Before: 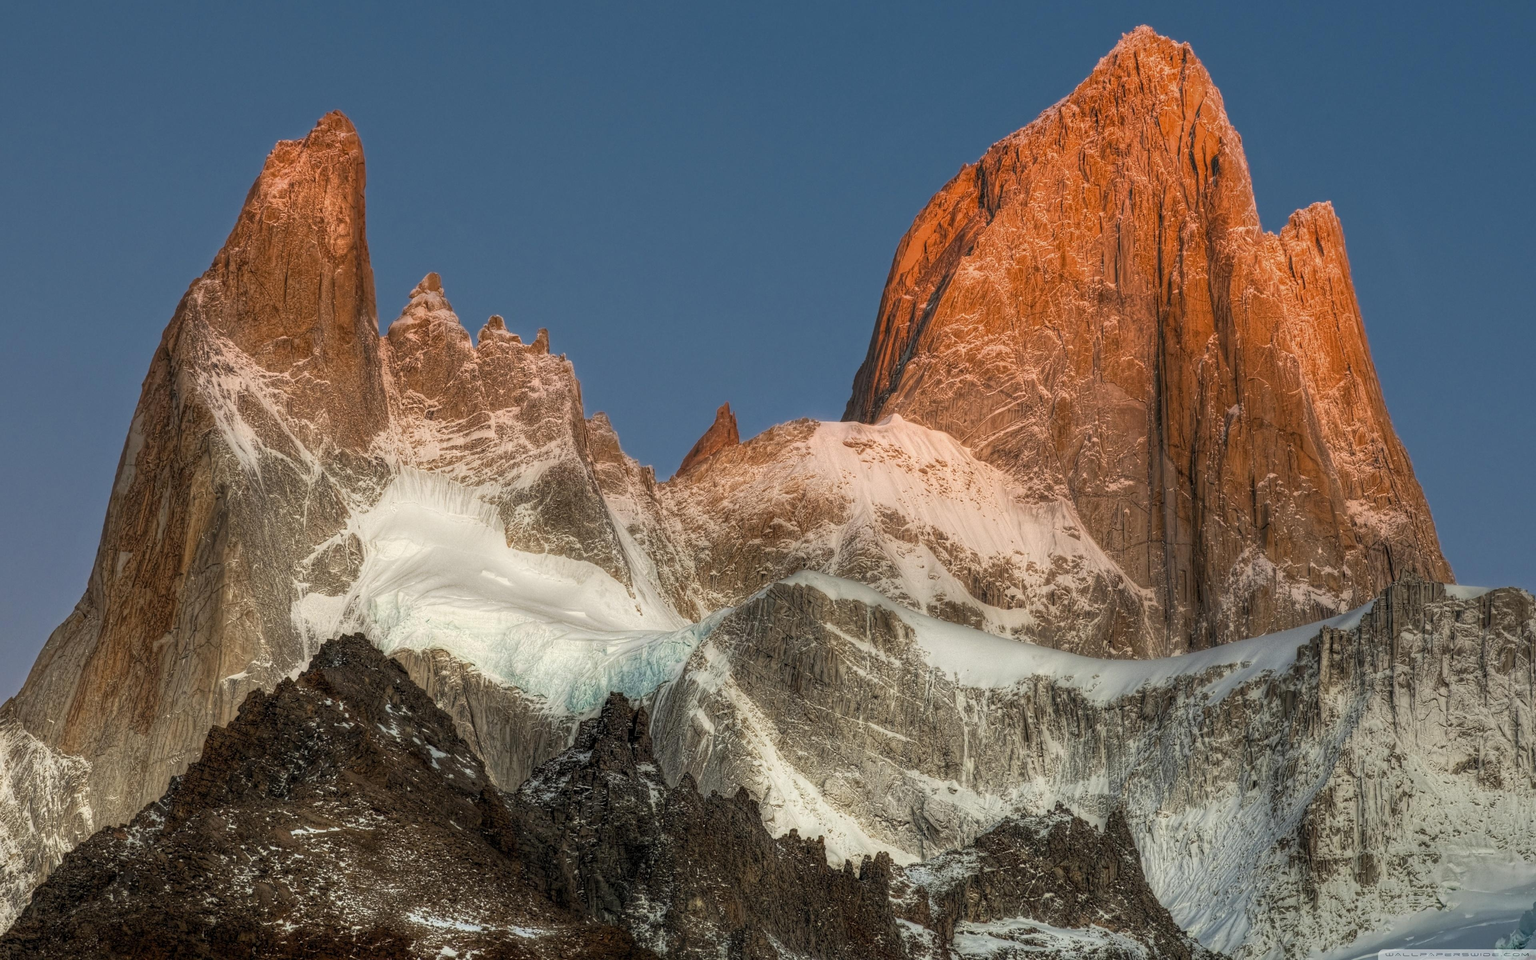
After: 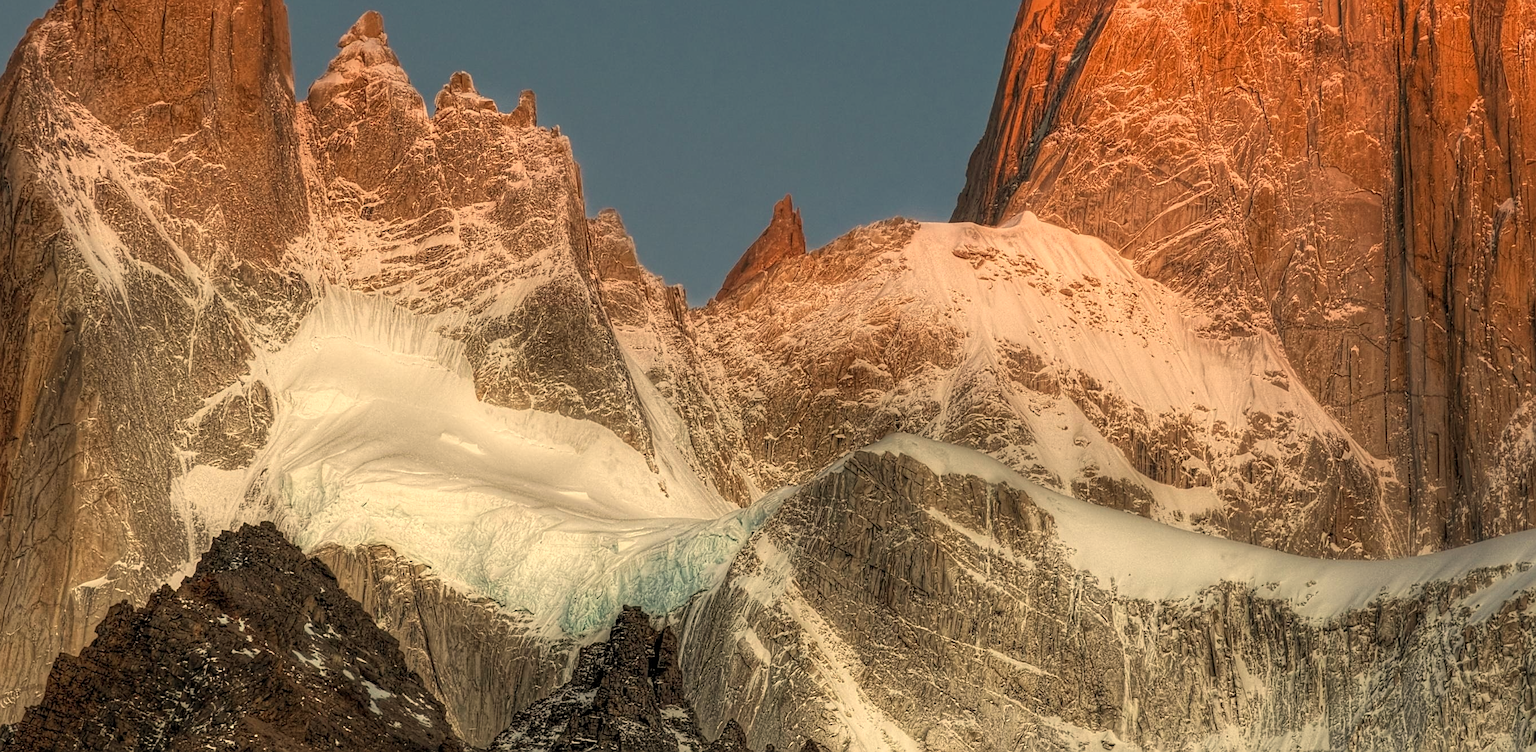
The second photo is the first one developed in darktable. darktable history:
white balance: red 1.123, blue 0.83
shadows and highlights: shadows 25, highlights -25
sharpen: on, module defaults
crop: left 11.123%, top 27.61%, right 18.3%, bottom 17.034%
